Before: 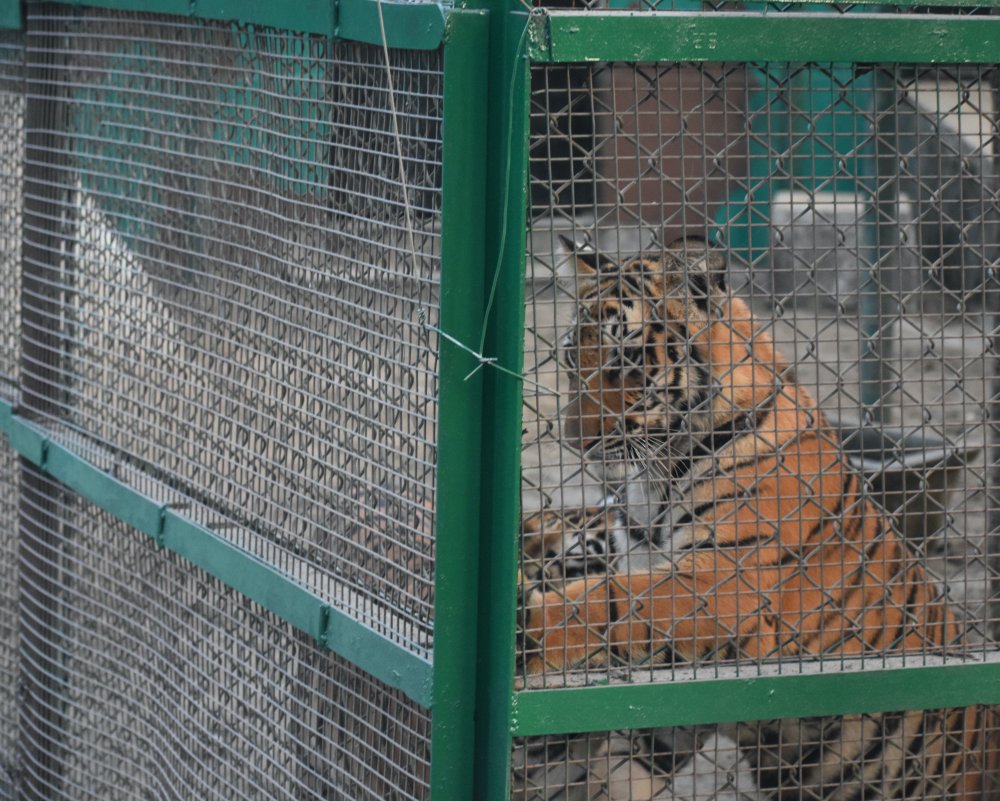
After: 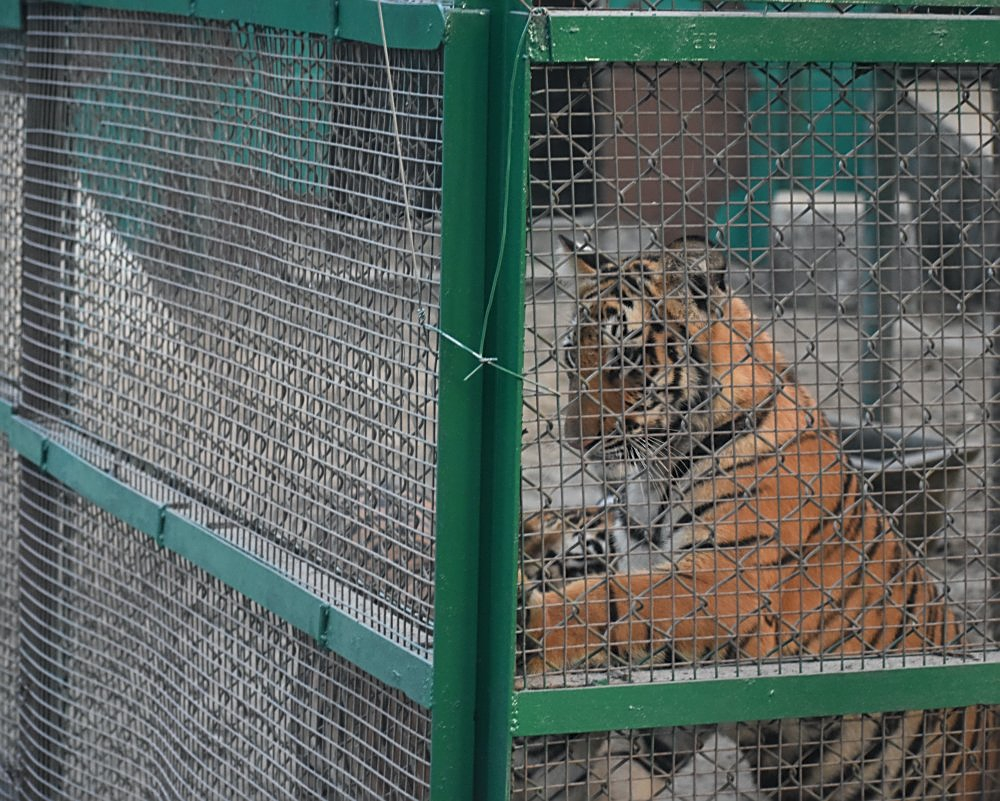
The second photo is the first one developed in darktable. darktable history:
sharpen: radius 1.928
